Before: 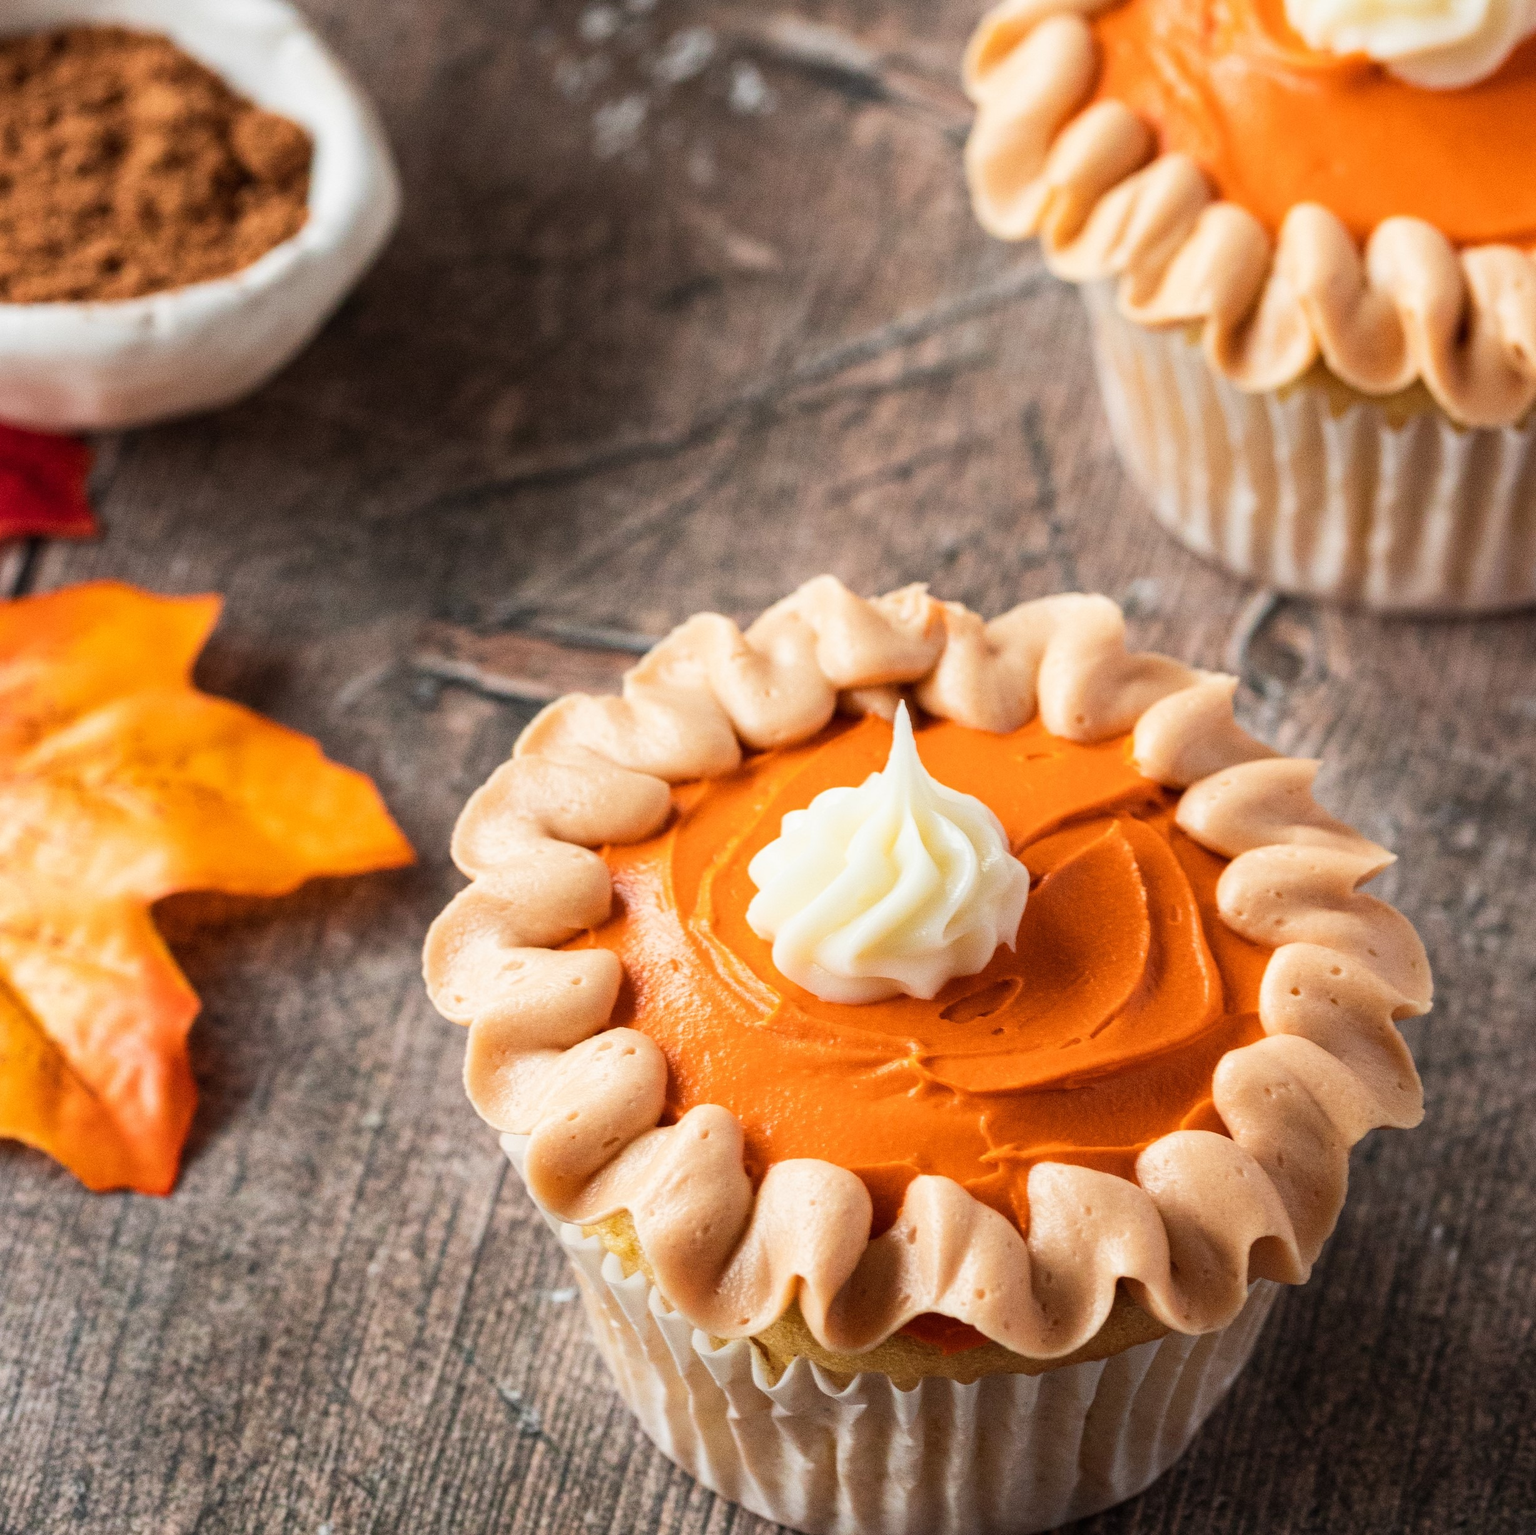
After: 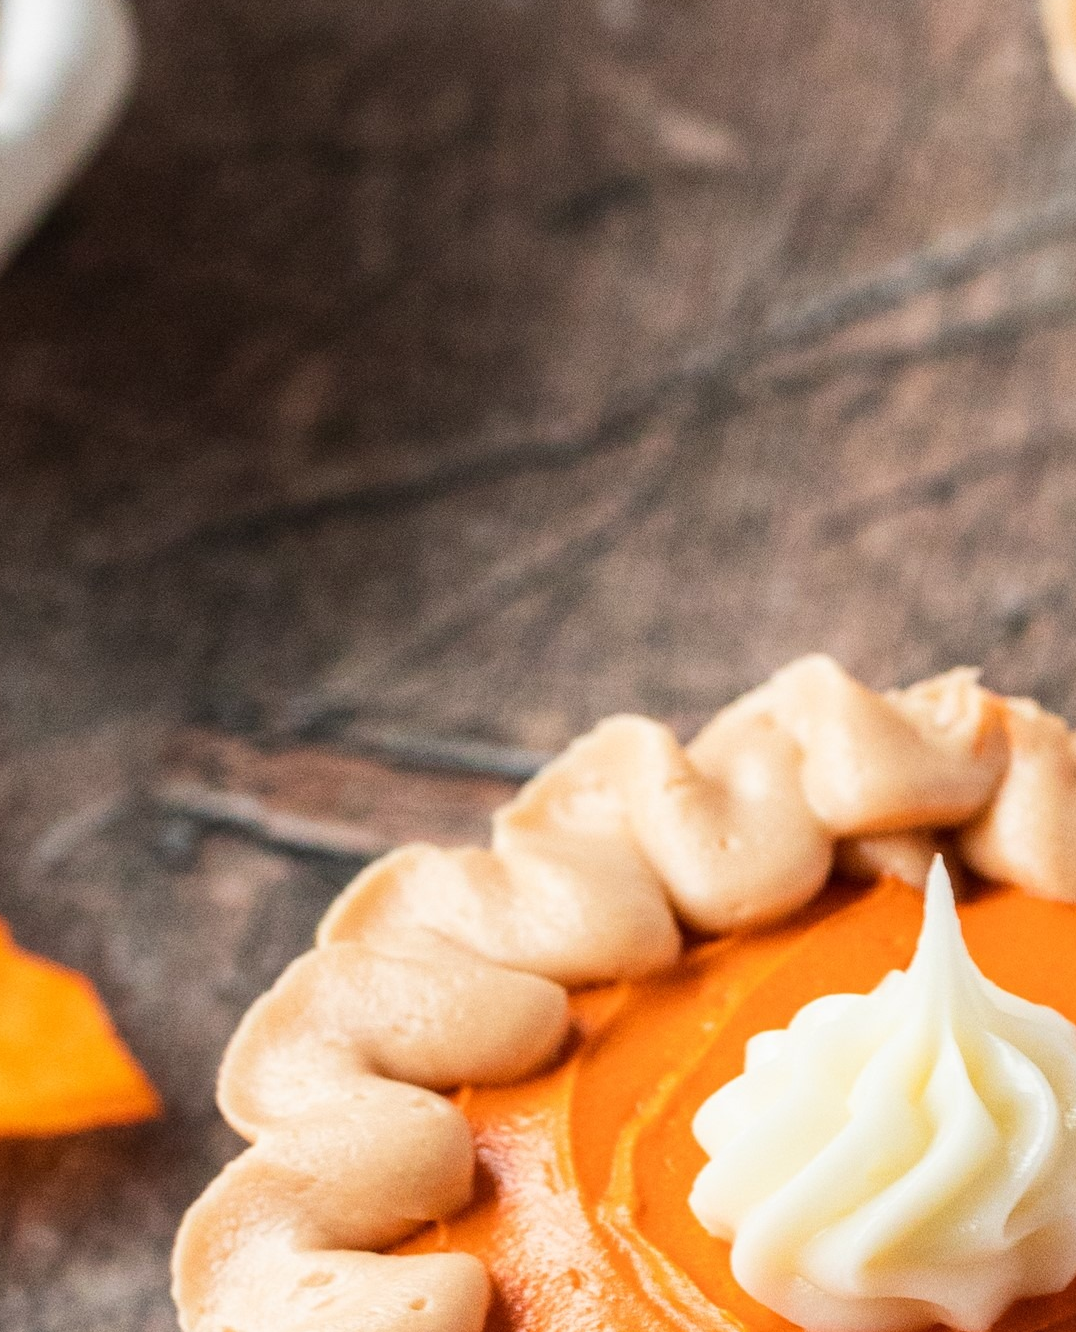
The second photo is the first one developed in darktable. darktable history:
crop: left 20.557%, top 10.83%, right 35.613%, bottom 34.886%
